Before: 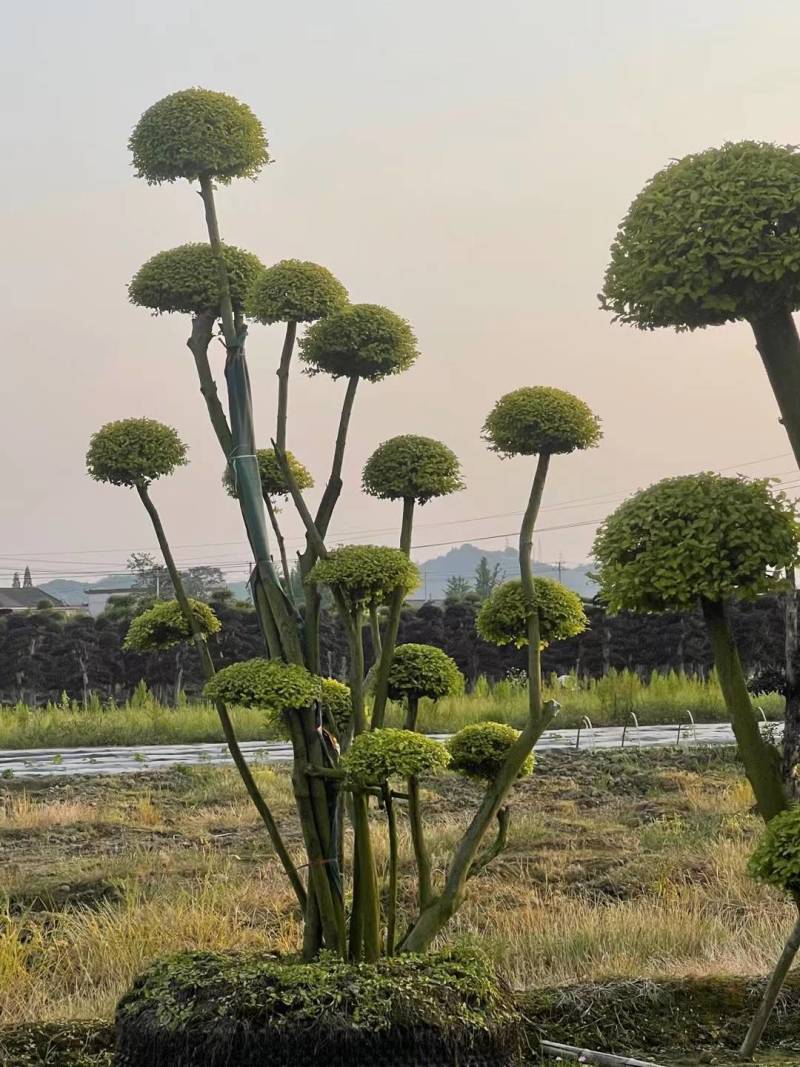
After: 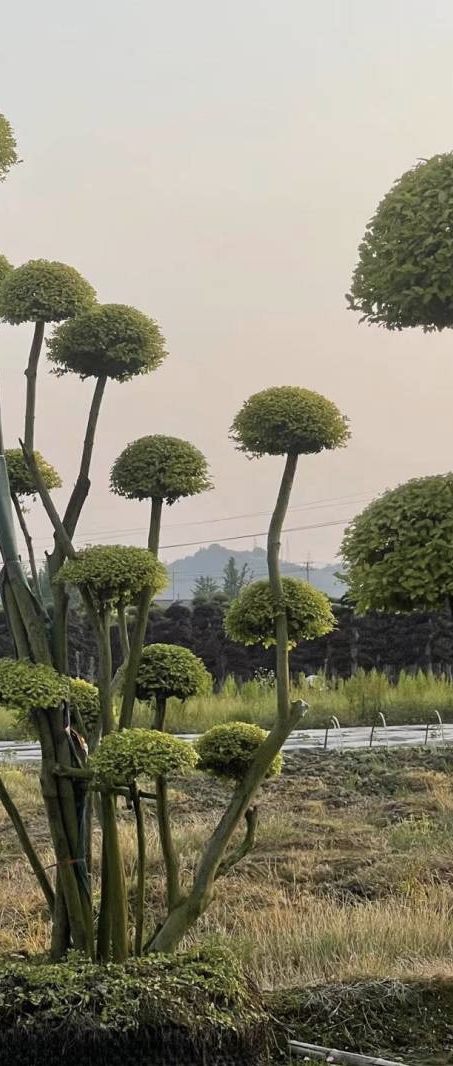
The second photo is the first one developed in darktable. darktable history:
crop: left 31.564%, top 0.025%, right 11.694%
color correction: highlights b* -0.001, saturation 0.822
